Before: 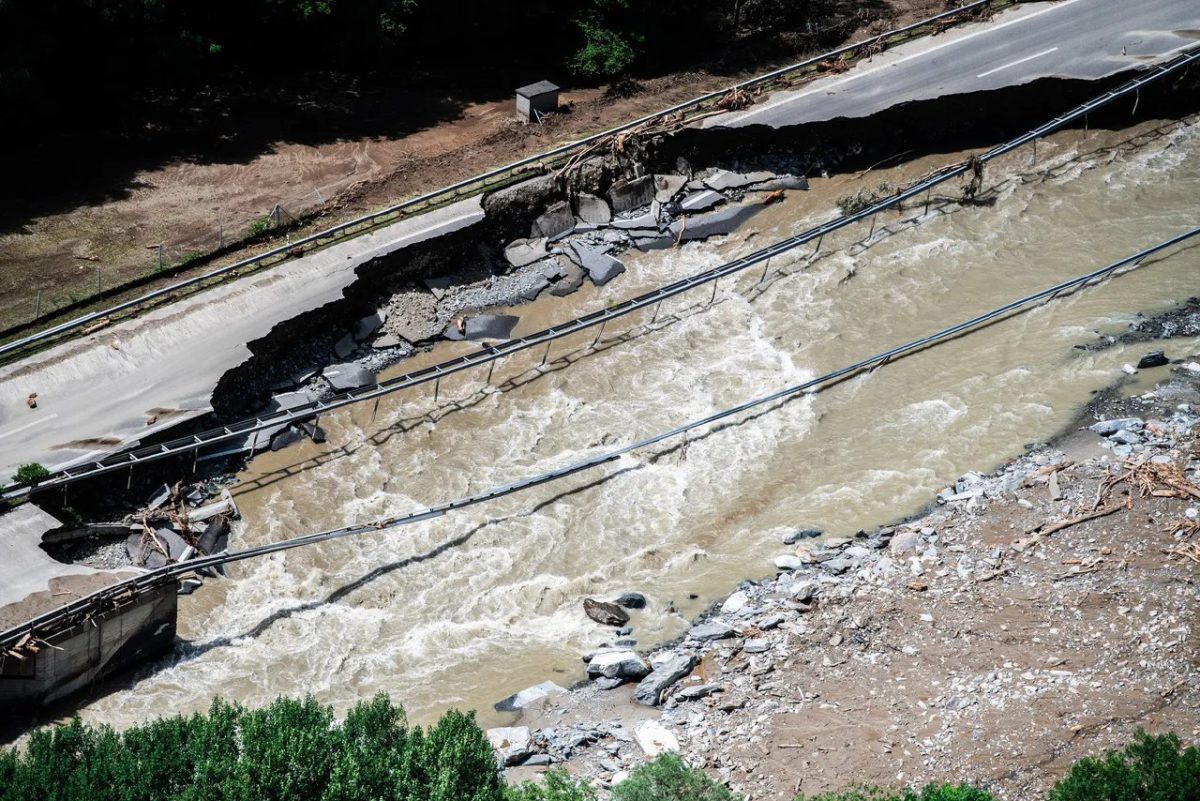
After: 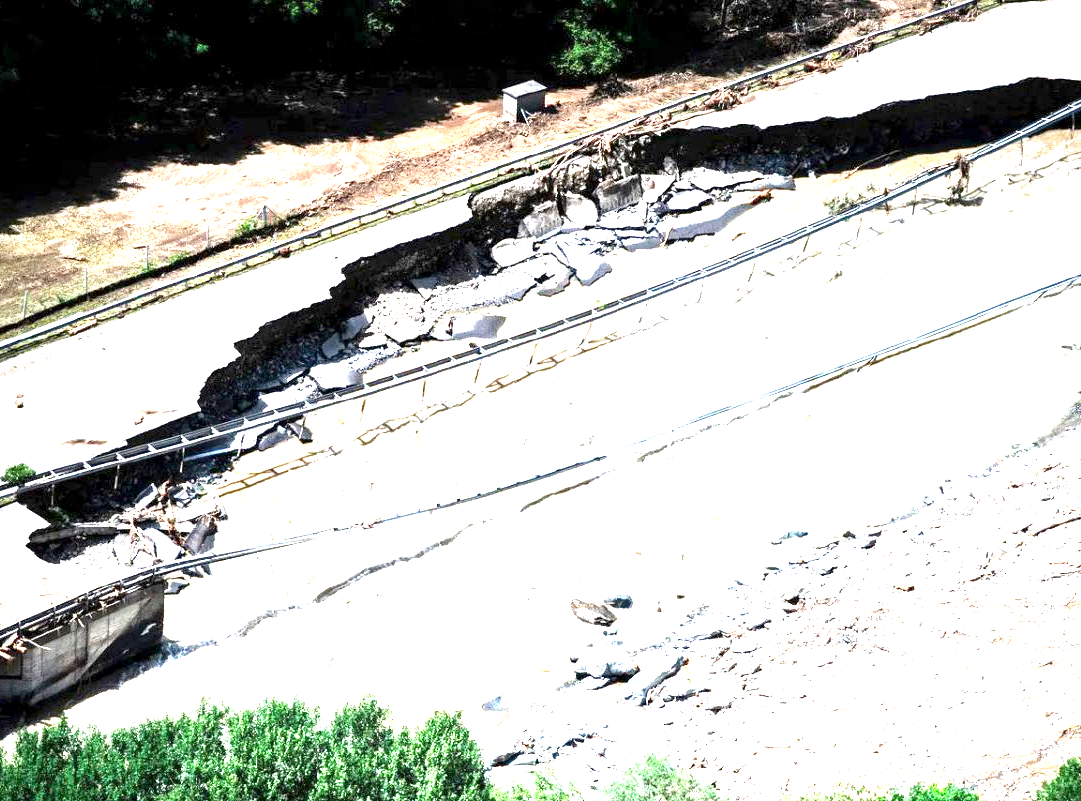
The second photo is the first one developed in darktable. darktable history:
grain: coarseness 0.47 ISO
crop and rotate: left 1.088%, right 8.807%
exposure: black level correction 0.001, exposure 2.607 EV, compensate exposure bias true, compensate highlight preservation false
levels: levels [0, 0.498, 0.996]
